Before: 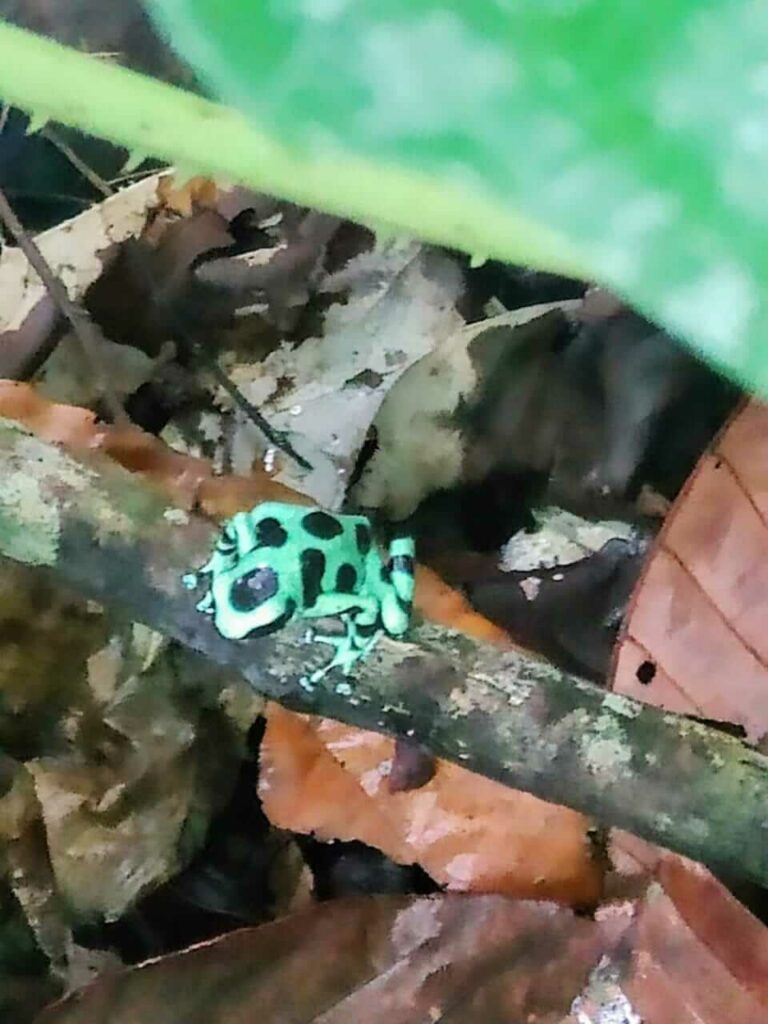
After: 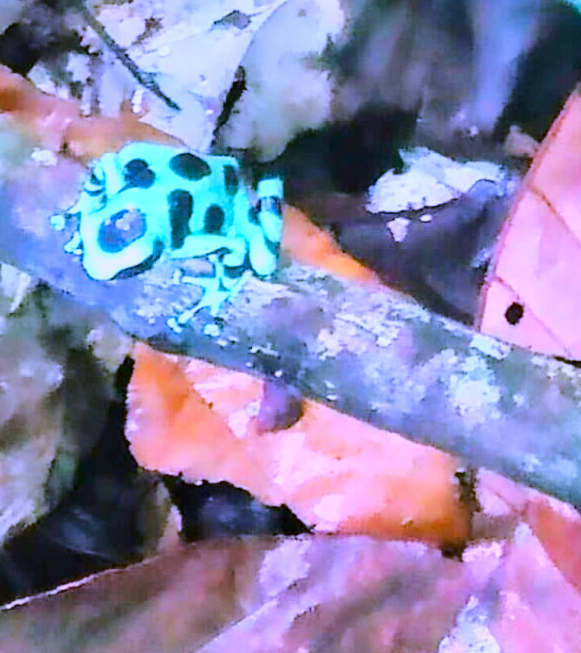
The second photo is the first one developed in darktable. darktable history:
base curve: curves: ch0 [(0, 0) (0.025, 0.046) (0.112, 0.277) (0.467, 0.74) (0.814, 0.929) (1, 0.942)]
white balance: red 0.98, blue 1.61
rgb curve: curves: ch0 [(0, 0) (0.053, 0.068) (0.122, 0.128) (1, 1)]
color balance rgb: linear chroma grading › shadows 19.44%, linear chroma grading › highlights 3.42%, linear chroma grading › mid-tones 10.16%
shadows and highlights: radius 331.84, shadows 53.55, highlights -100, compress 94.63%, highlights color adjustment 73.23%, soften with gaussian
crop and rotate: left 17.299%, top 35.115%, right 7.015%, bottom 1.024%
